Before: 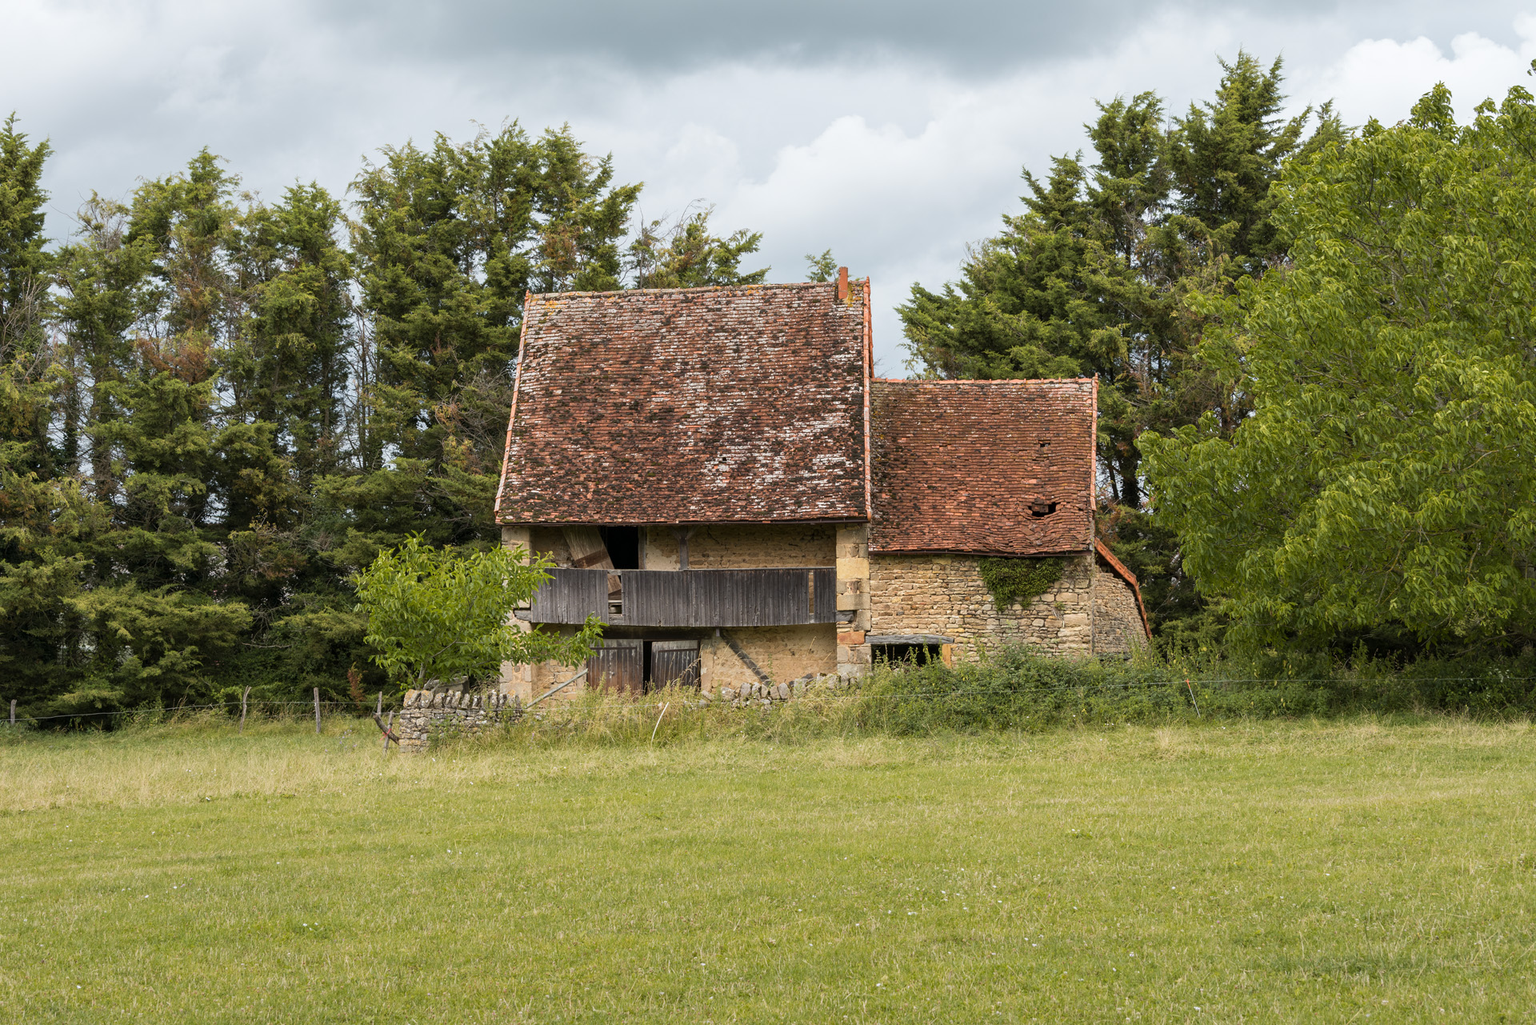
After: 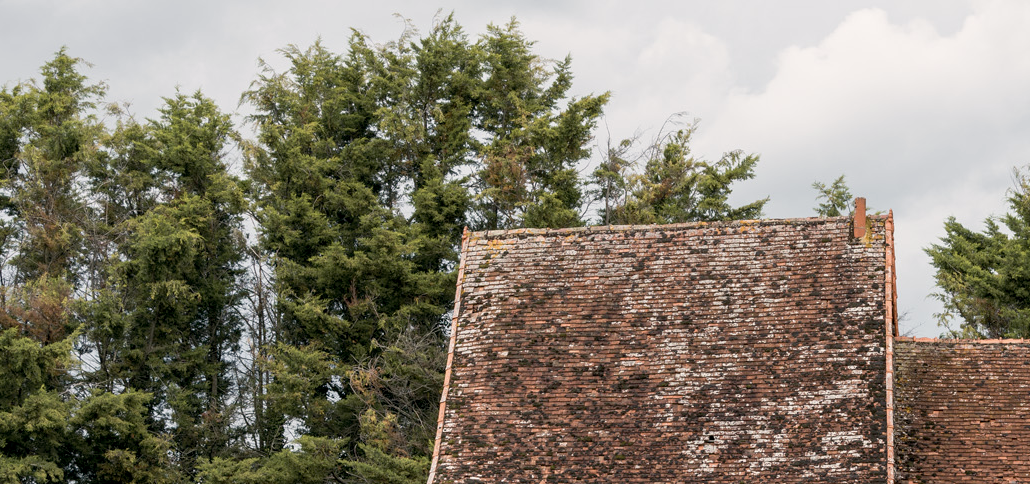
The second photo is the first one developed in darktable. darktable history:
color correction: highlights a* 2.75, highlights b* 5, shadows a* -2.04, shadows b* -4.84, saturation 0.8
exposure: black level correction 0.009, compensate highlight preservation false
crop: left 10.121%, top 10.631%, right 36.218%, bottom 51.526%
